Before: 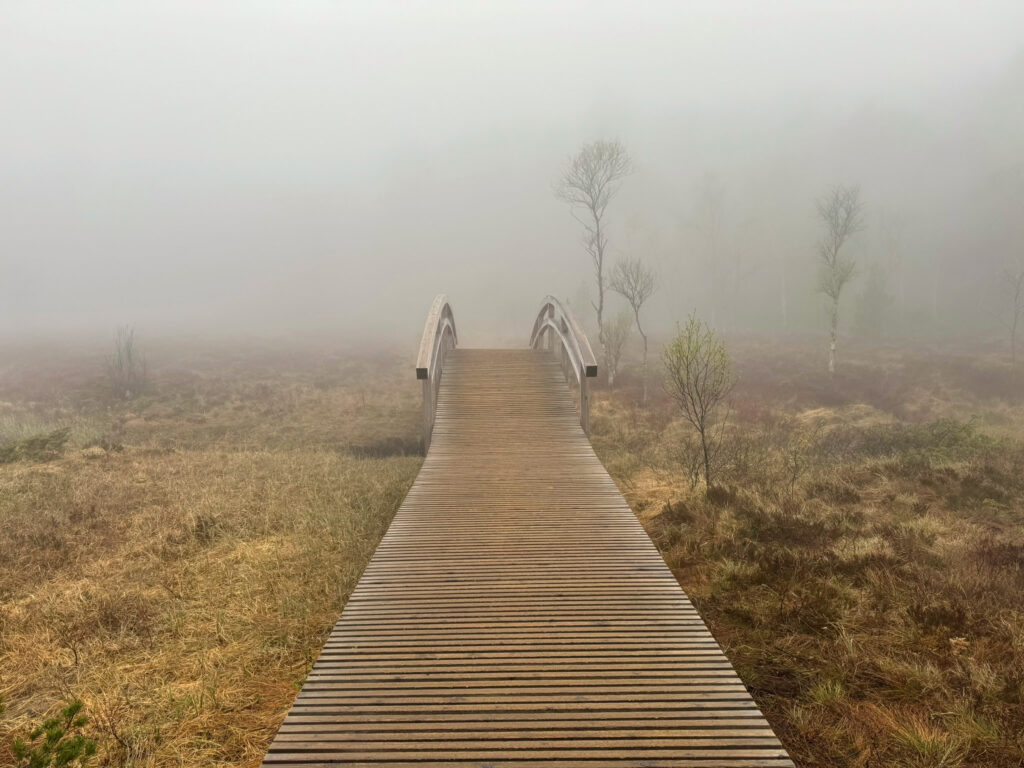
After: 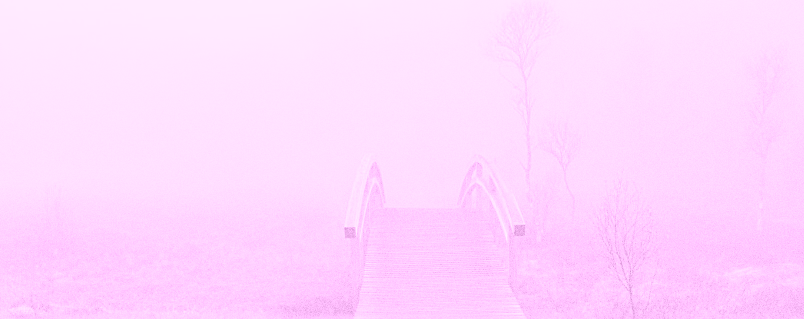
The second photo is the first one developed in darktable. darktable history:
exposure: exposure 0.766 EV, compensate highlight preservation false
crop: left 7.036%, top 18.398%, right 14.379%, bottom 40.043%
grain: coarseness 0.09 ISO, strength 40%
colorize: hue 331.2°, saturation 75%, source mix 30.28%, lightness 70.52%, version 1
sharpen: on, module defaults
